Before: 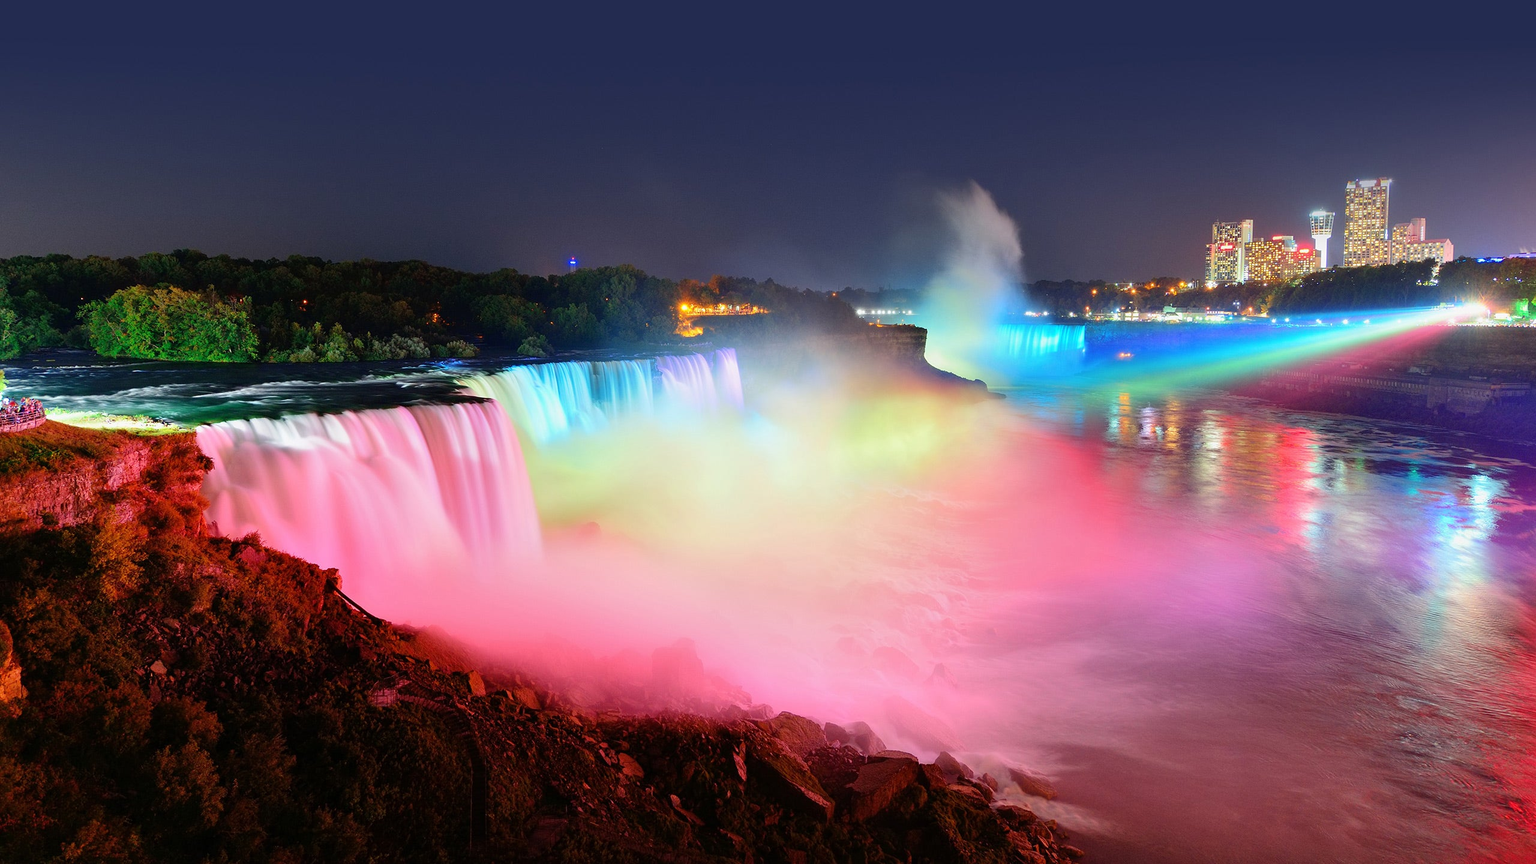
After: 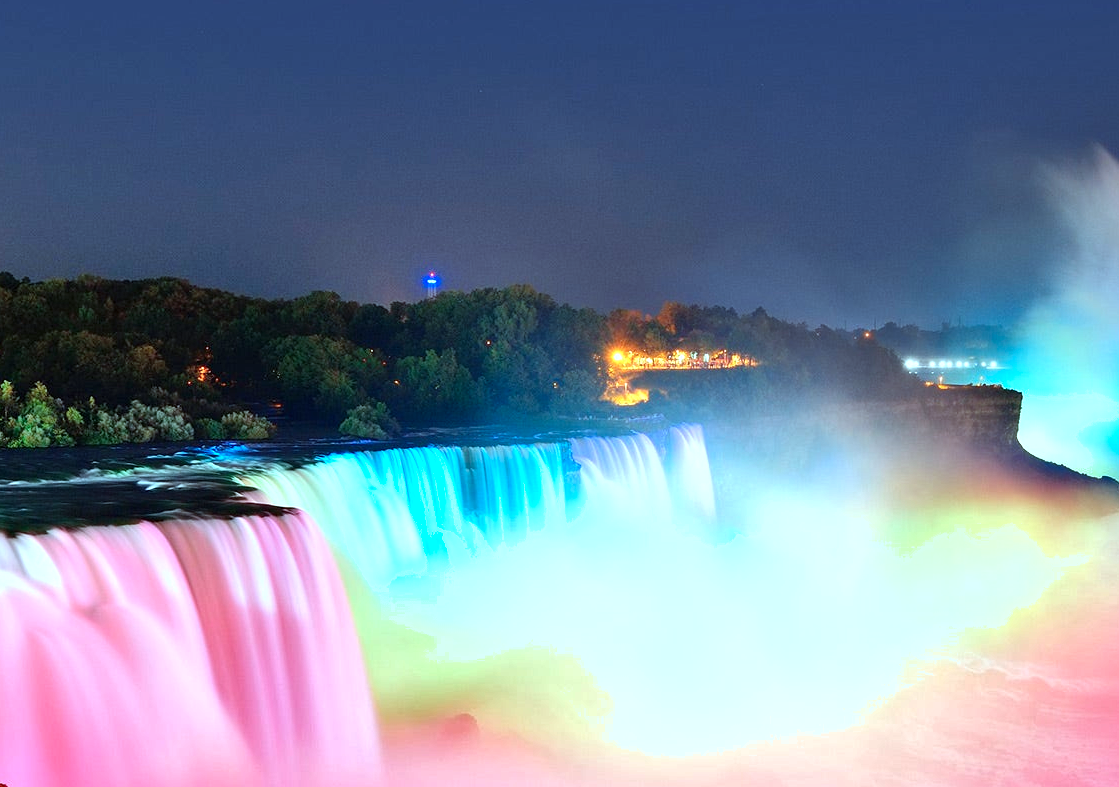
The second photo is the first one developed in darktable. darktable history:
exposure: black level correction 0.001, exposure 0.498 EV, compensate highlight preservation false
crop: left 20.455%, top 10.85%, right 35.806%, bottom 34.441%
color correction: highlights a* -12.06, highlights b* -15.14
shadows and highlights: low approximation 0.01, soften with gaussian
